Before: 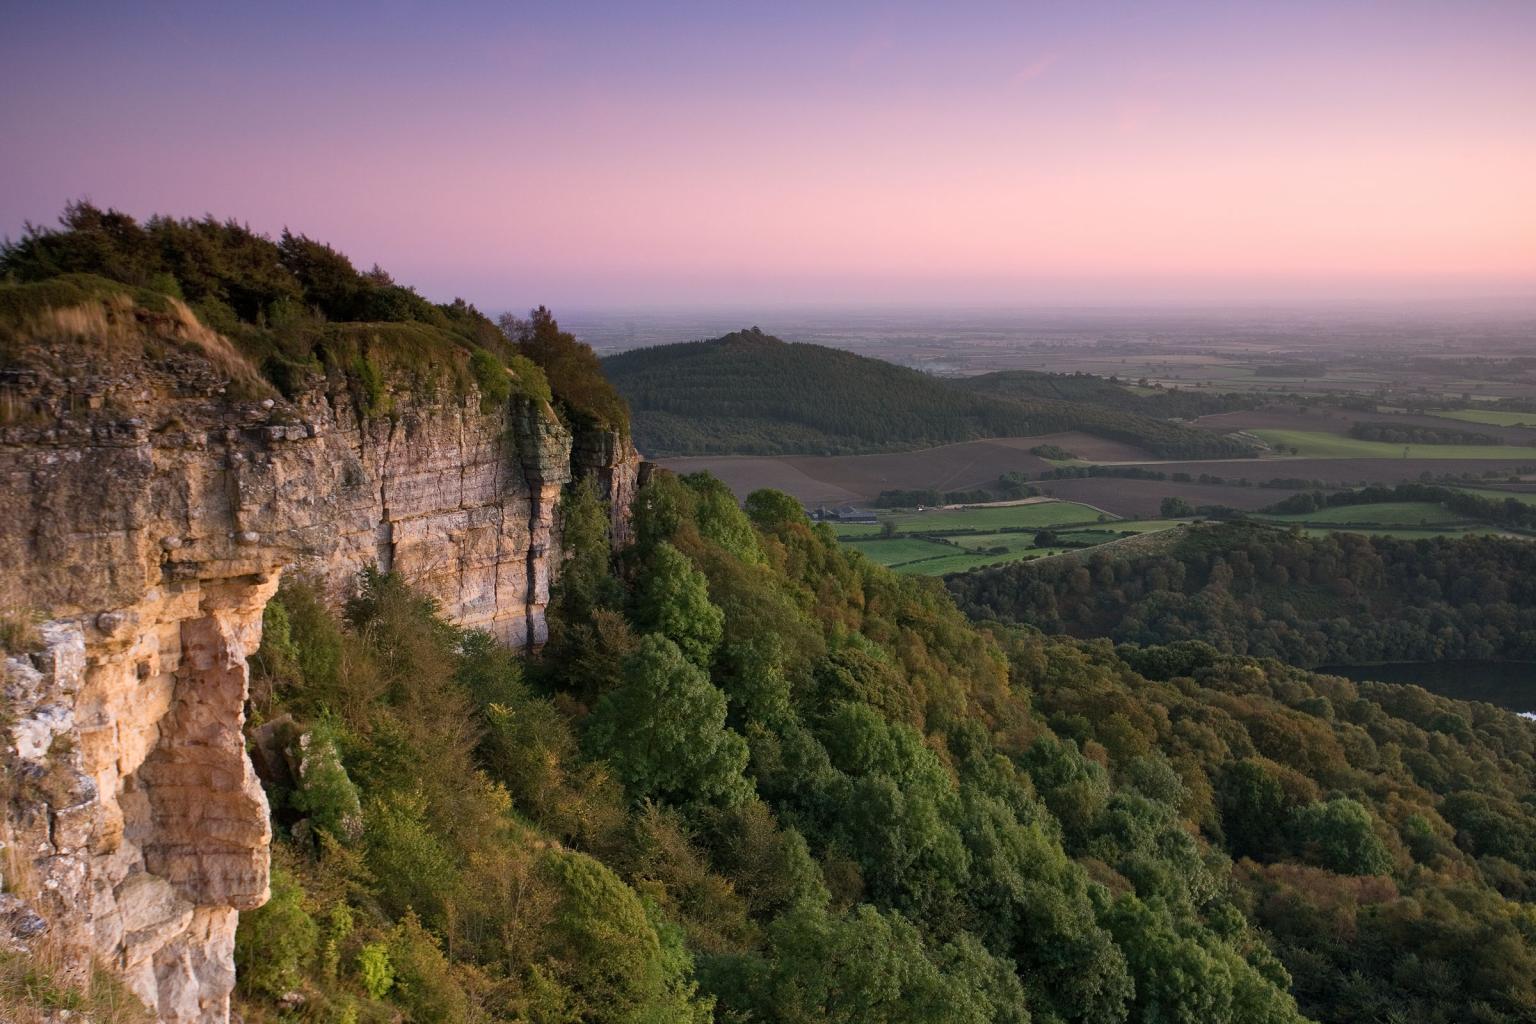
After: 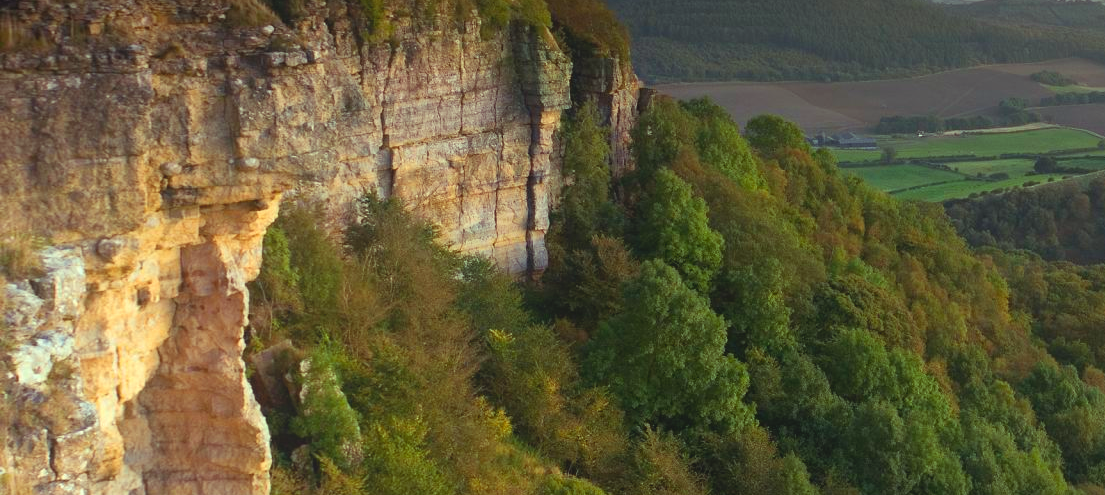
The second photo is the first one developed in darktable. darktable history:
color balance rgb: highlights gain › luminance 15.376%, highlights gain › chroma 7.07%, highlights gain › hue 128.55°, perceptual saturation grading › global saturation -0.205%, global vibrance 20%
exposure: black level correction 0, exposure 0.499 EV, compensate exposure bias true, compensate highlight preservation false
local contrast: detail 71%
crop: top 36.524%, right 28.006%, bottom 15.045%
